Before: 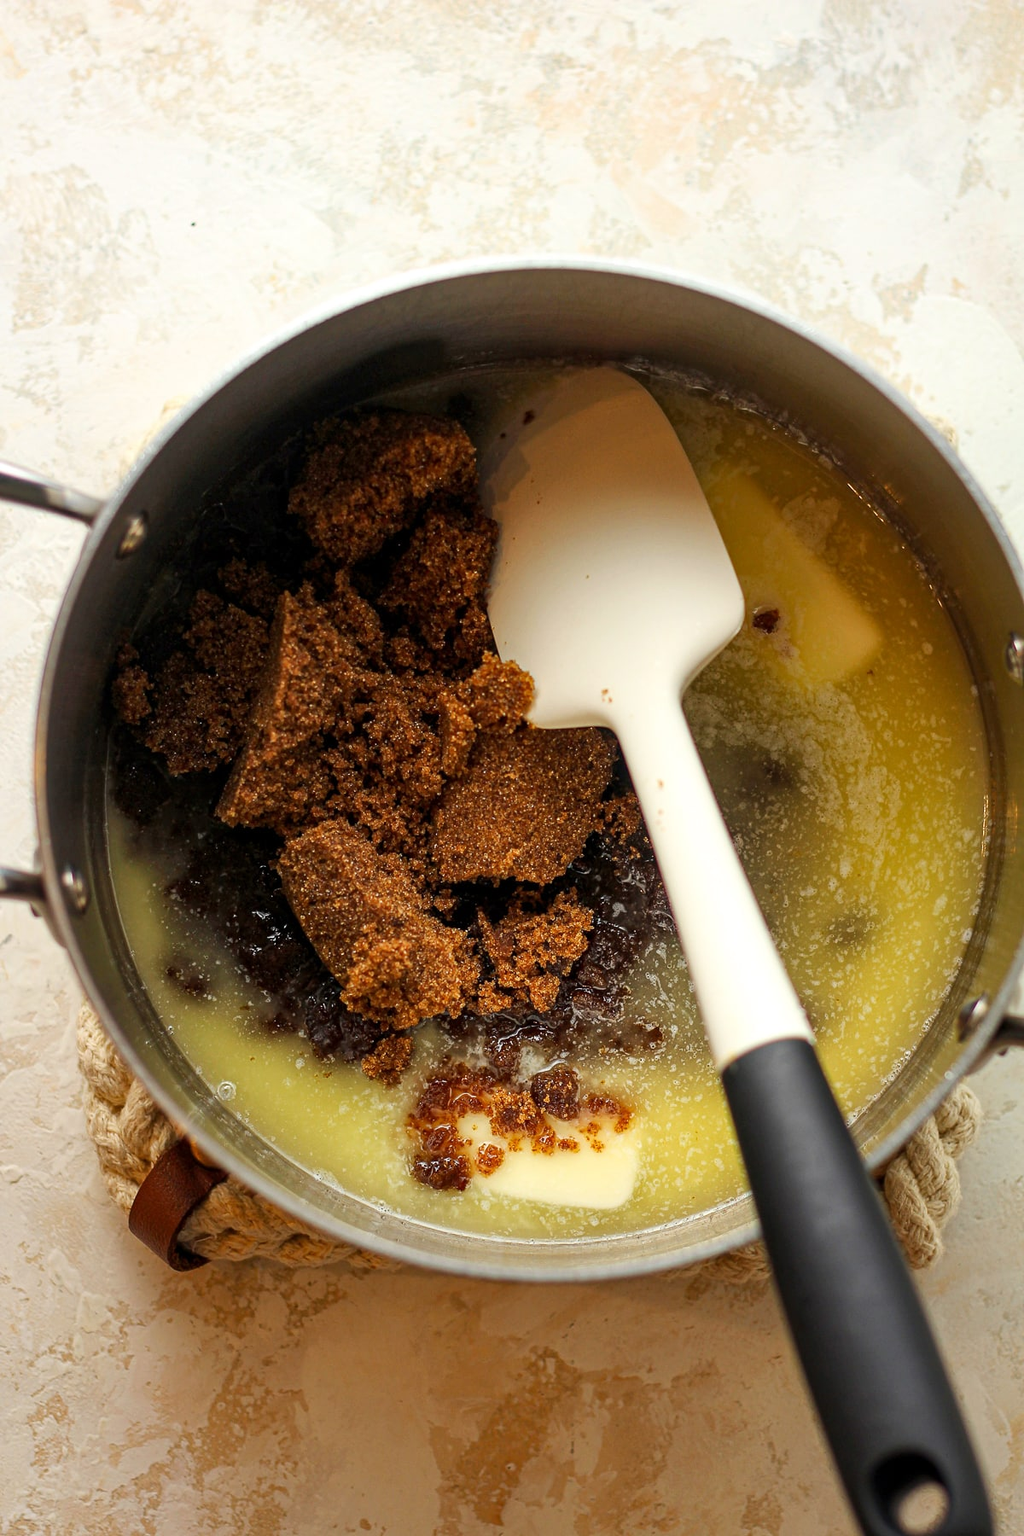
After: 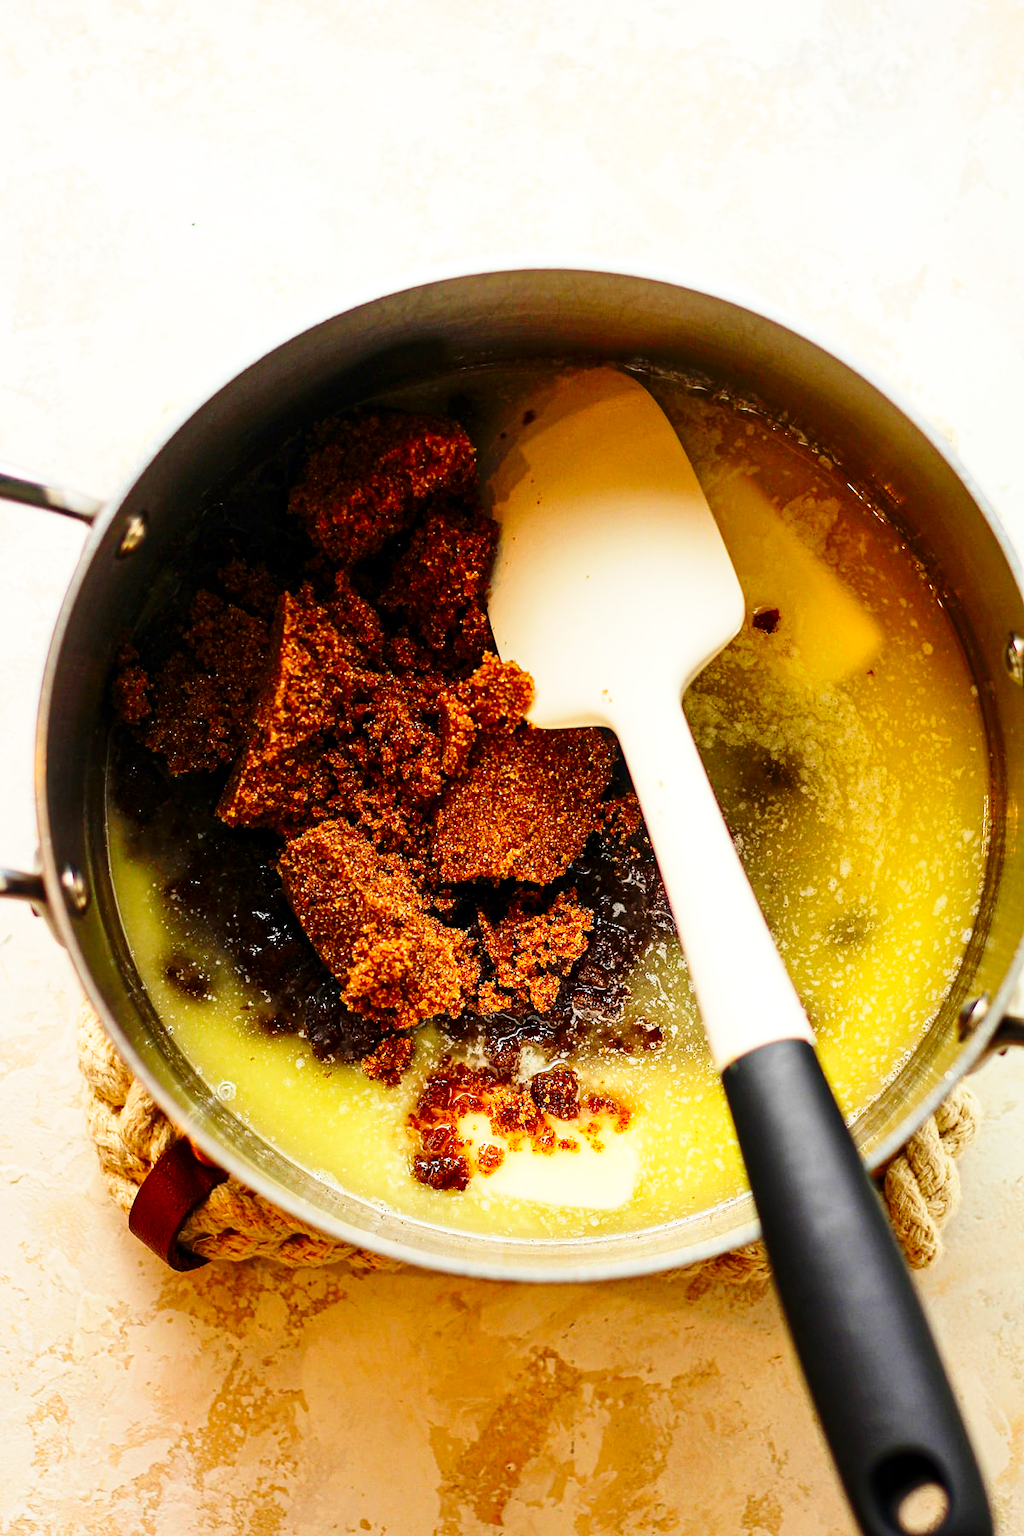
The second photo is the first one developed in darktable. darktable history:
contrast brightness saturation: contrast 0.178, saturation 0.296
base curve: curves: ch0 [(0, 0) (0.028, 0.03) (0.121, 0.232) (0.46, 0.748) (0.859, 0.968) (1, 1)], preserve colors none
